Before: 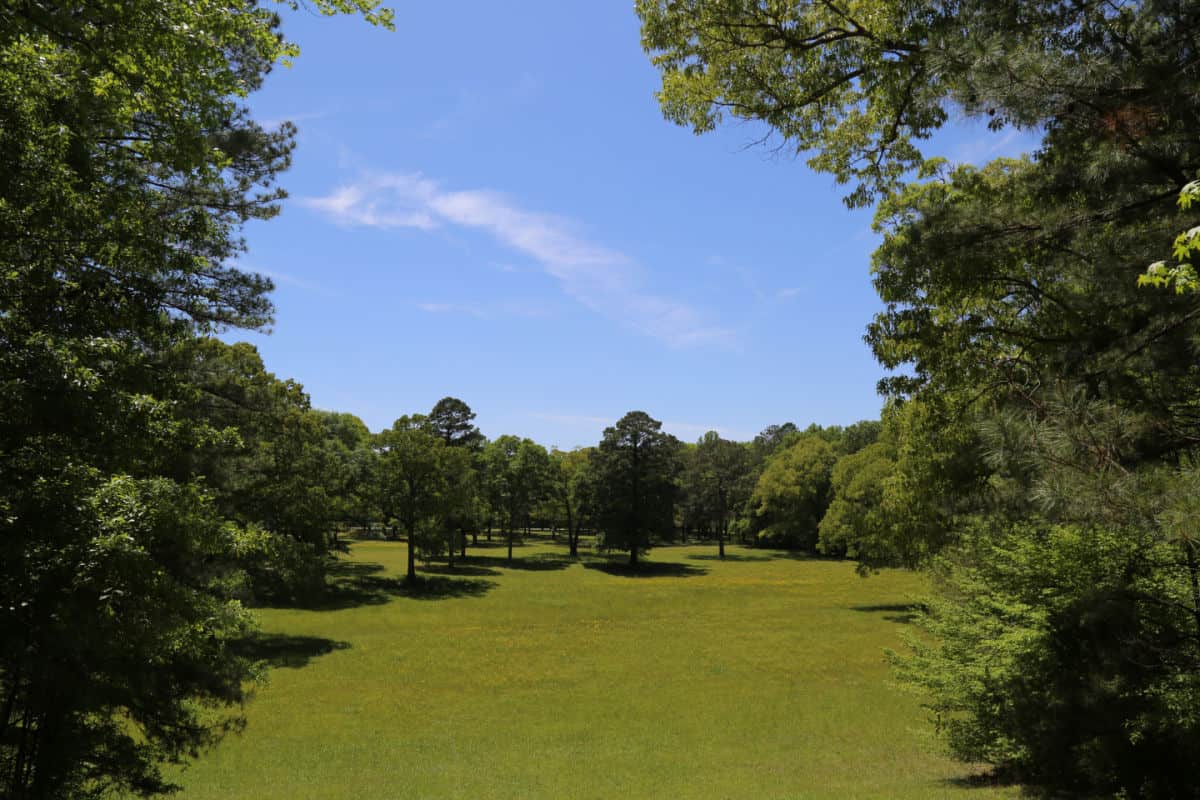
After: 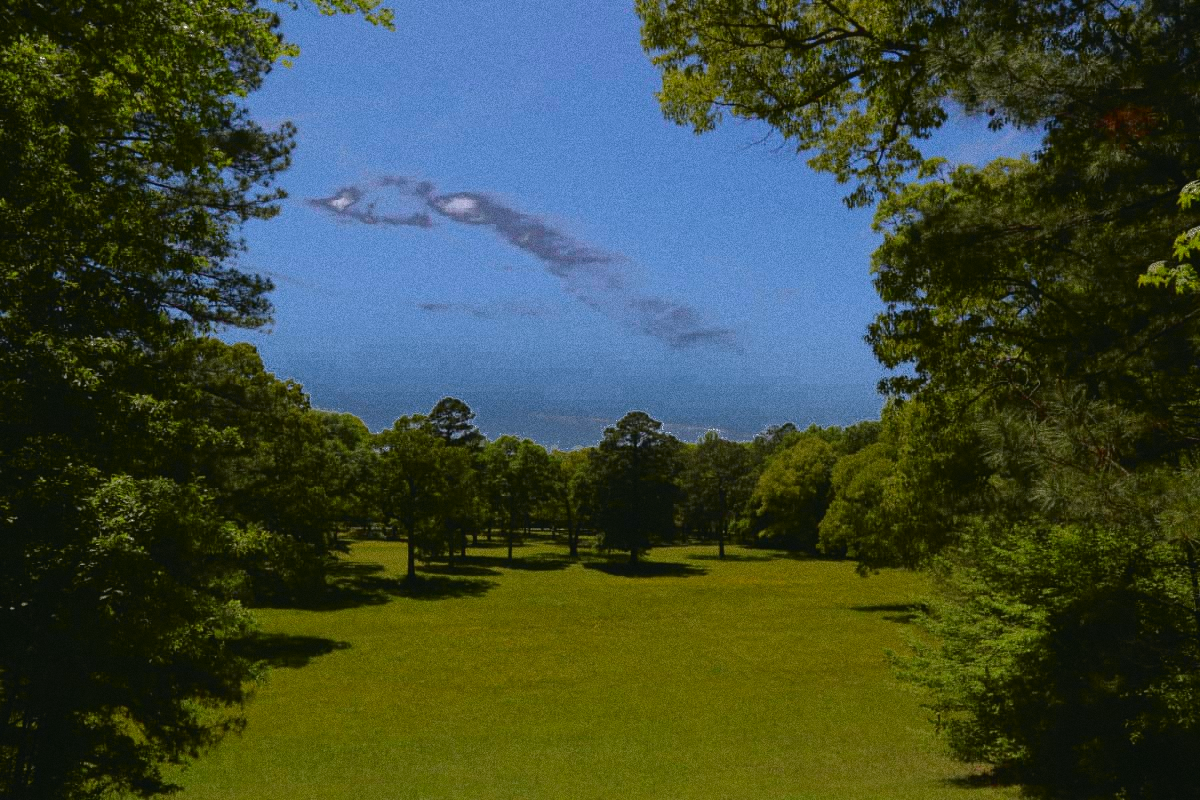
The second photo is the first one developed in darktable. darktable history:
exposure: exposure 0 EV, compensate highlight preservation false
grain: coarseness 8.68 ISO, strength 31.94%
base curve: curves: ch0 [(0, 0) (0.841, 0.609) (1, 1)]
tone curve: curves: ch0 [(0.001, 0.034) (0.115, 0.093) (0.251, 0.232) (0.382, 0.397) (0.652, 0.719) (0.802, 0.876) (1, 0.998)]; ch1 [(0, 0) (0.384, 0.324) (0.472, 0.466) (0.504, 0.5) (0.517, 0.533) (0.547, 0.564) (0.582, 0.628) (0.657, 0.727) (1, 1)]; ch2 [(0, 0) (0.278, 0.232) (0.5, 0.5) (0.531, 0.552) (0.61, 0.653) (1, 1)], color space Lab, independent channels, preserve colors none
fill light: exposure -0.73 EV, center 0.69, width 2.2
